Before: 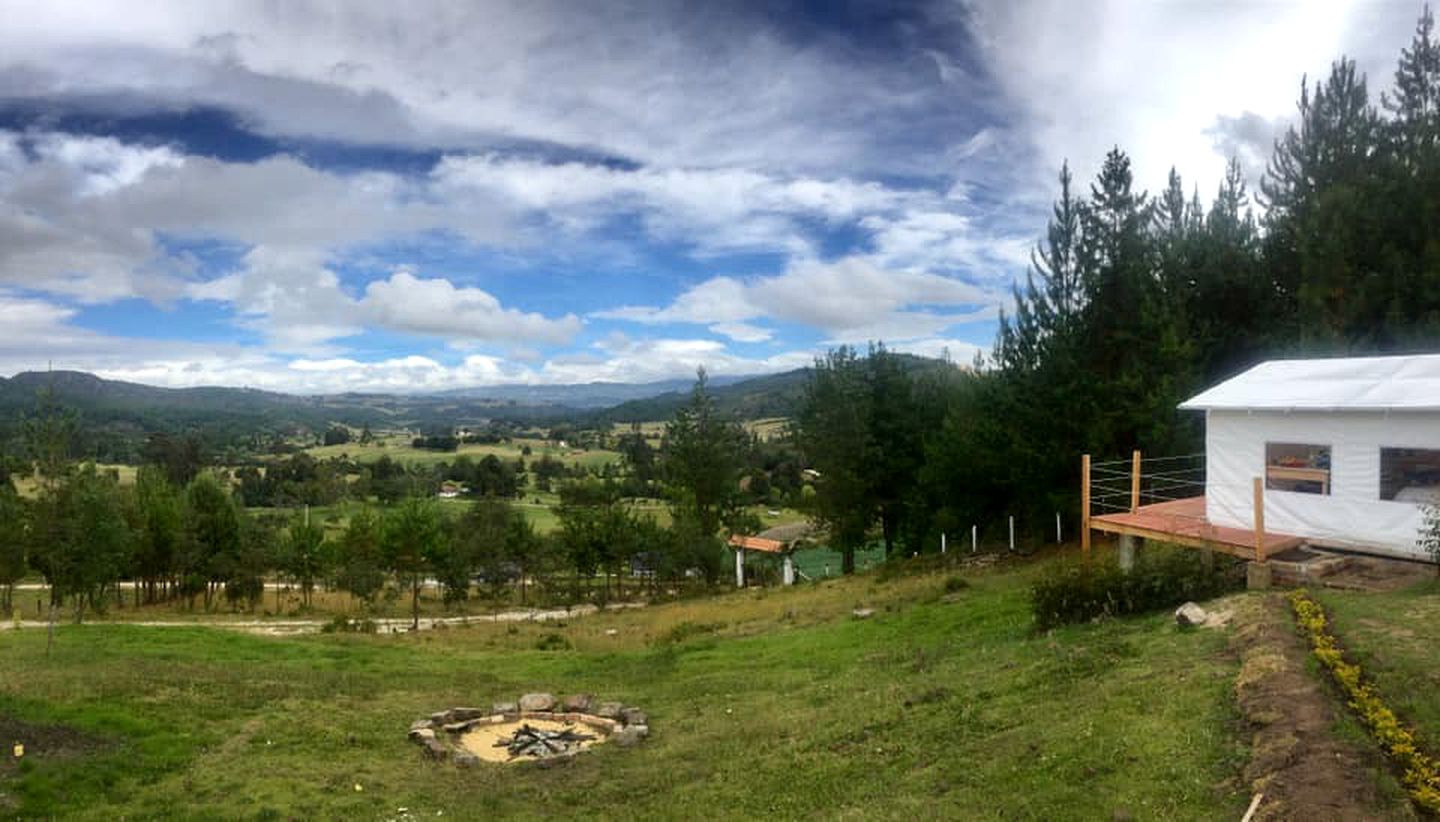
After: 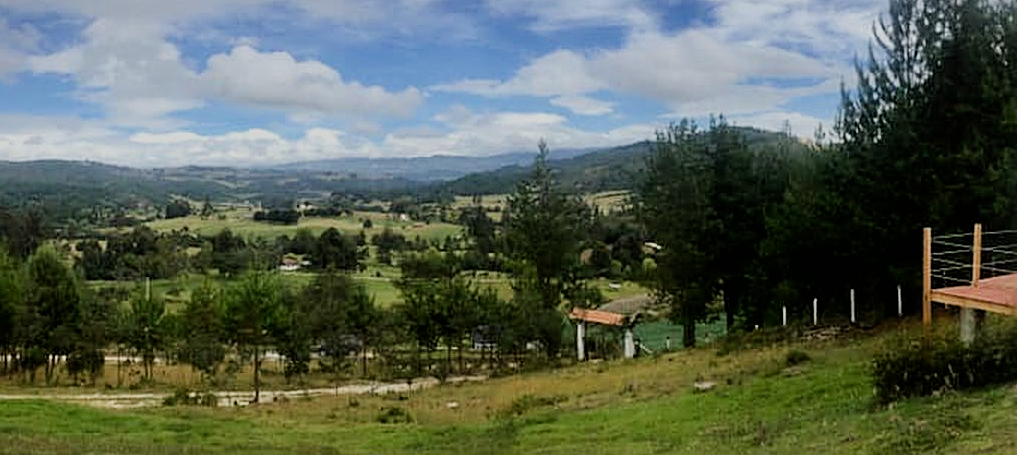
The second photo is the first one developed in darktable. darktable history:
crop: left 11.05%, top 27.633%, right 18.27%, bottom 17.01%
filmic rgb: black relative exposure -7.65 EV, white relative exposure 4.56 EV, hardness 3.61
sharpen: on, module defaults
